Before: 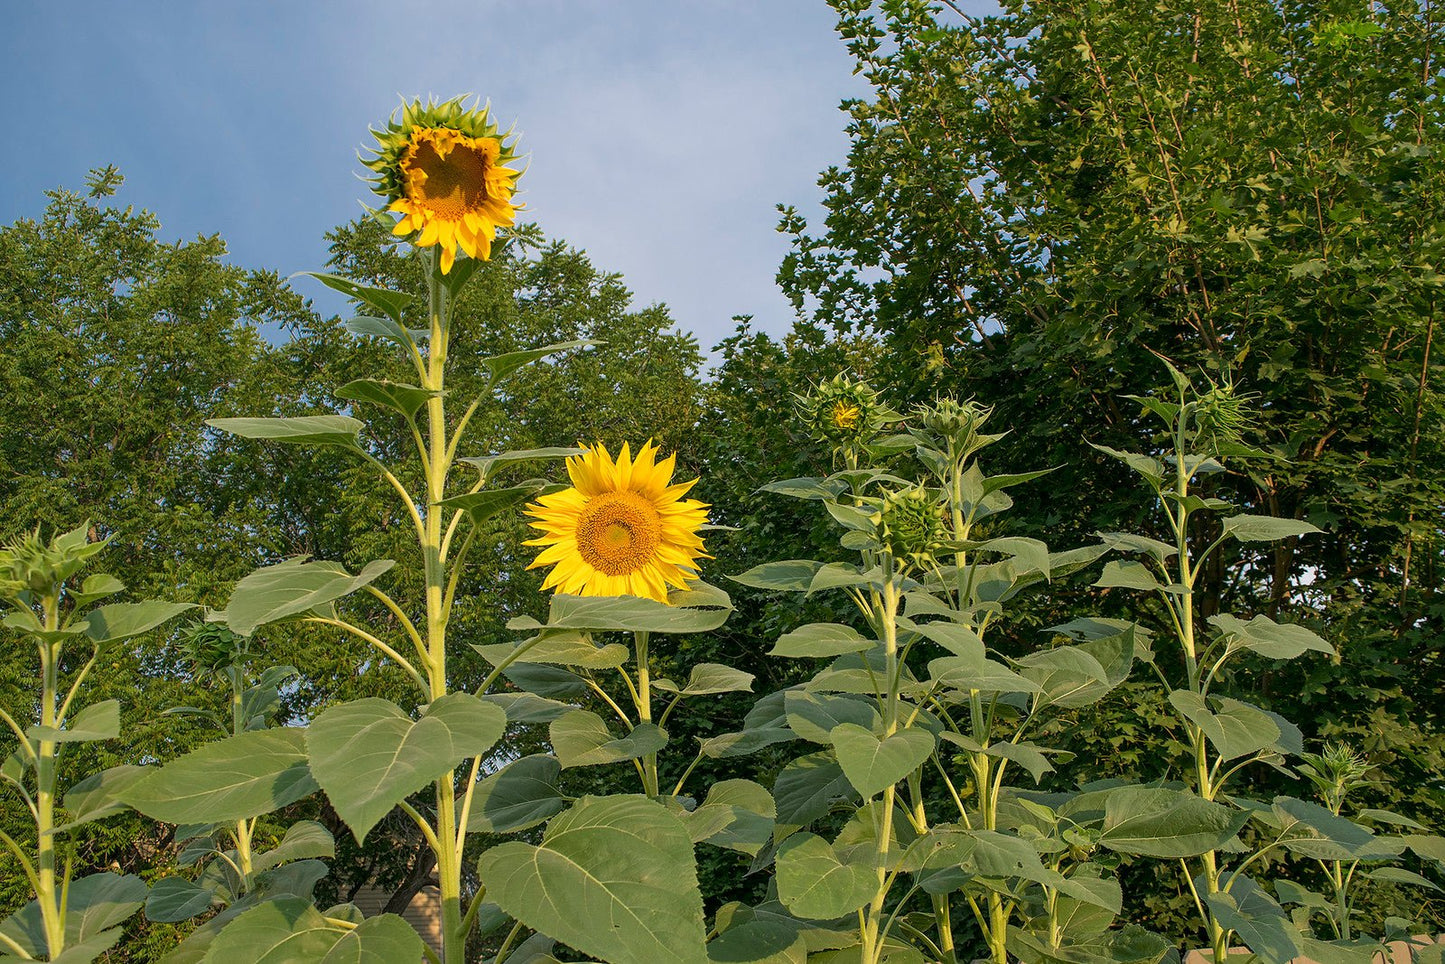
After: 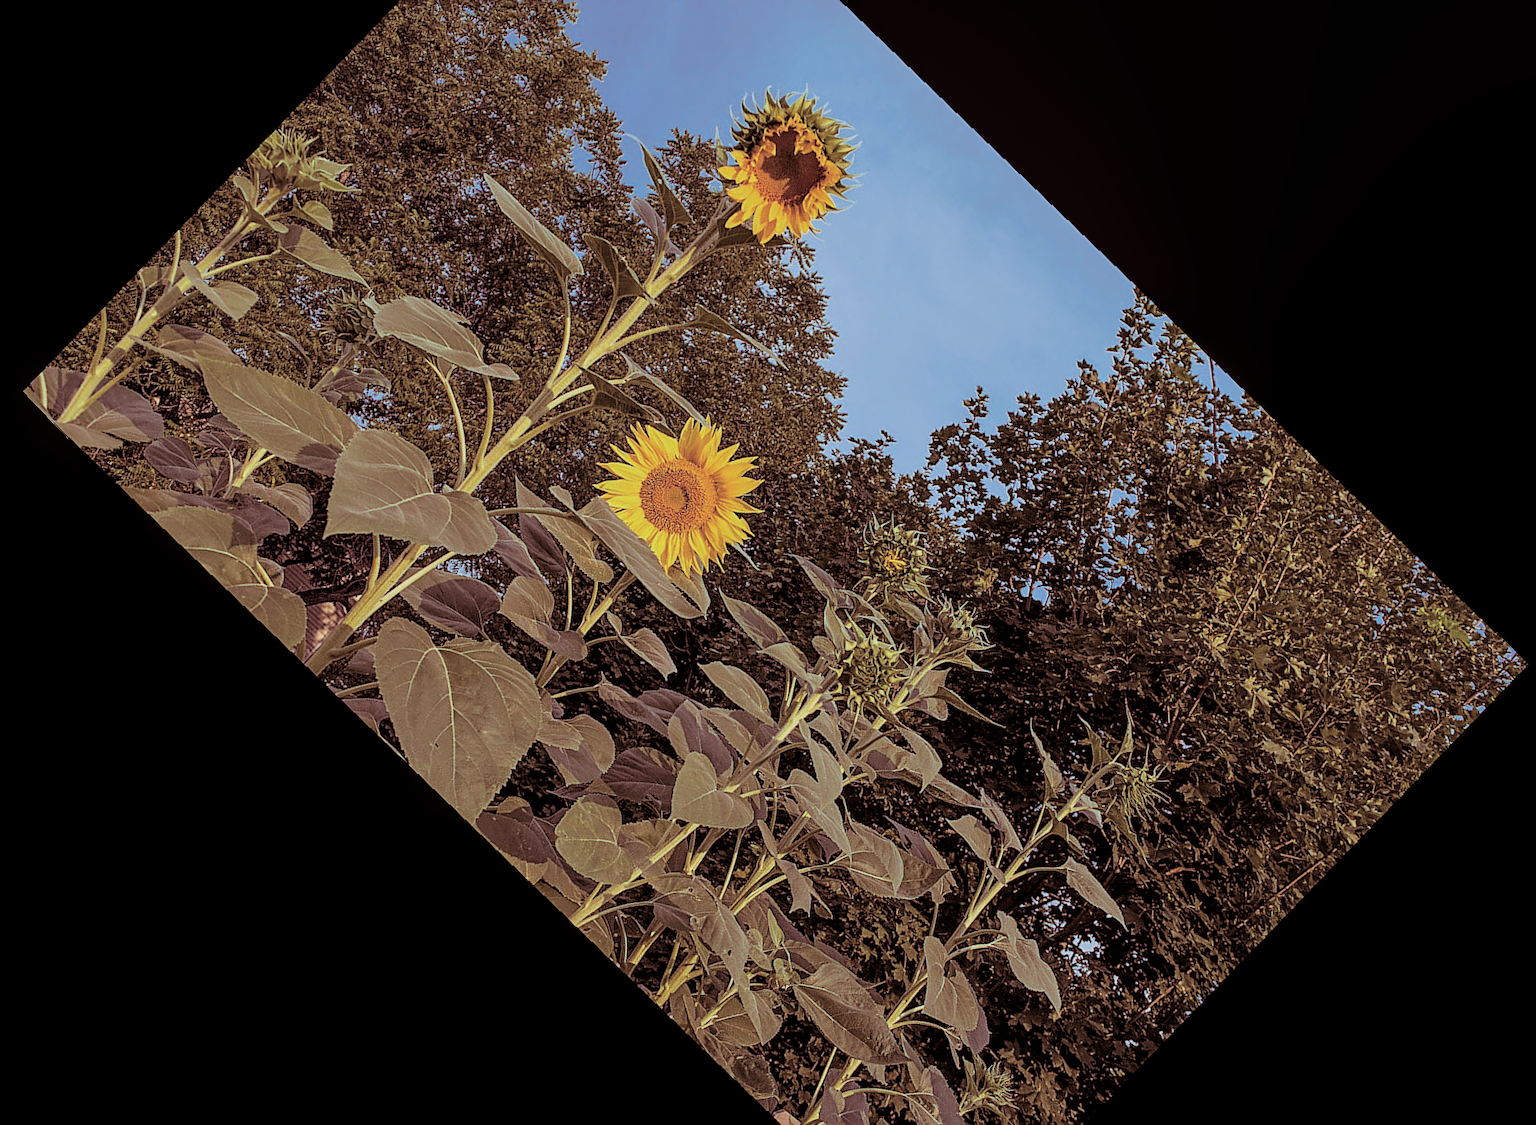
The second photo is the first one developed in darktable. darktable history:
exposure: black level correction 0.002, compensate highlight preservation false
color calibration: output R [1.063, -0.012, -0.003, 0], output G [0, 1.022, 0.021, 0], output B [-0.079, 0.047, 1, 0], illuminant custom, x 0.389, y 0.387, temperature 3838.64 K
local contrast: on, module defaults
crop and rotate: angle -46.26°, top 16.234%, right 0.912%, bottom 11.704%
split-toning: compress 20%
filmic rgb: hardness 4.17, contrast 0.921
rotate and perspective: rotation -2.29°, automatic cropping off
sharpen: on, module defaults
